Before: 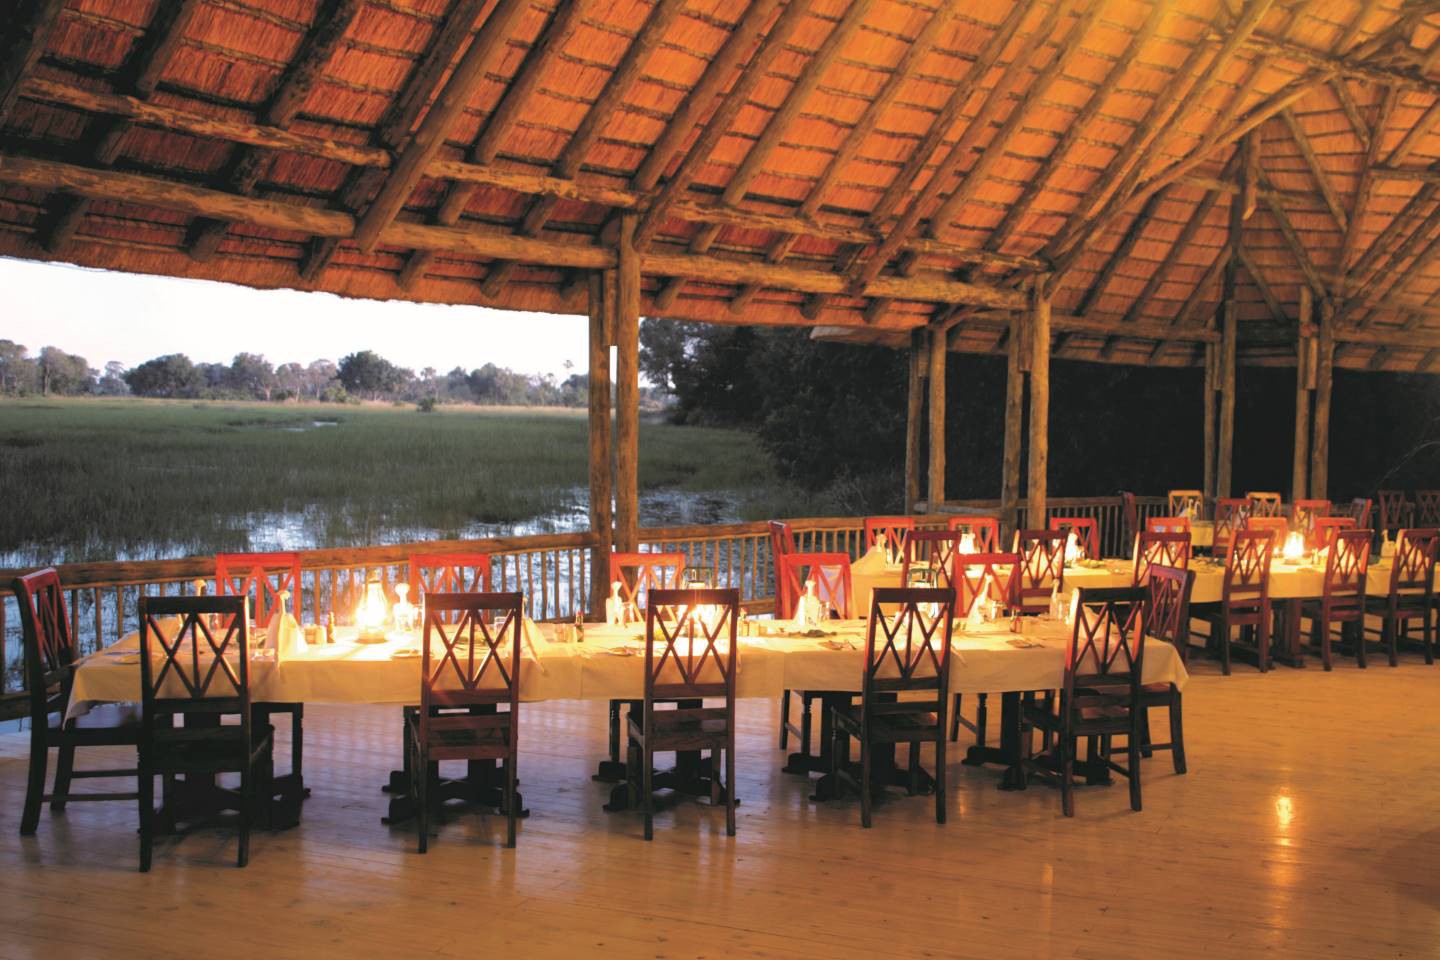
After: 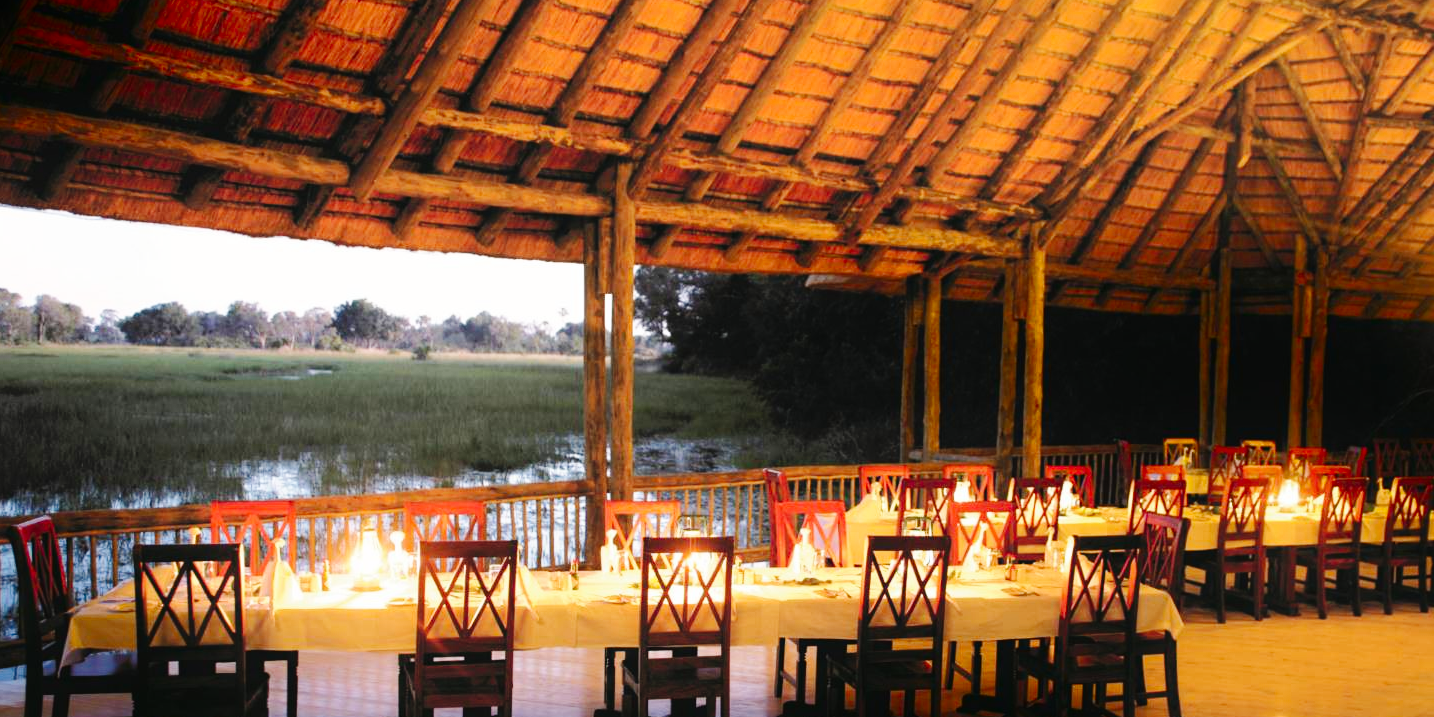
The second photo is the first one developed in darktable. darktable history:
shadows and highlights: shadows -88.03, highlights -35.45, shadows color adjustment 99.15%, highlights color adjustment 0%, soften with gaussian
color balance: input saturation 99%
crop: left 0.387%, top 5.469%, bottom 19.809%
base curve: curves: ch0 [(0, 0) (0.036, 0.025) (0.121, 0.166) (0.206, 0.329) (0.605, 0.79) (1, 1)], preserve colors none
